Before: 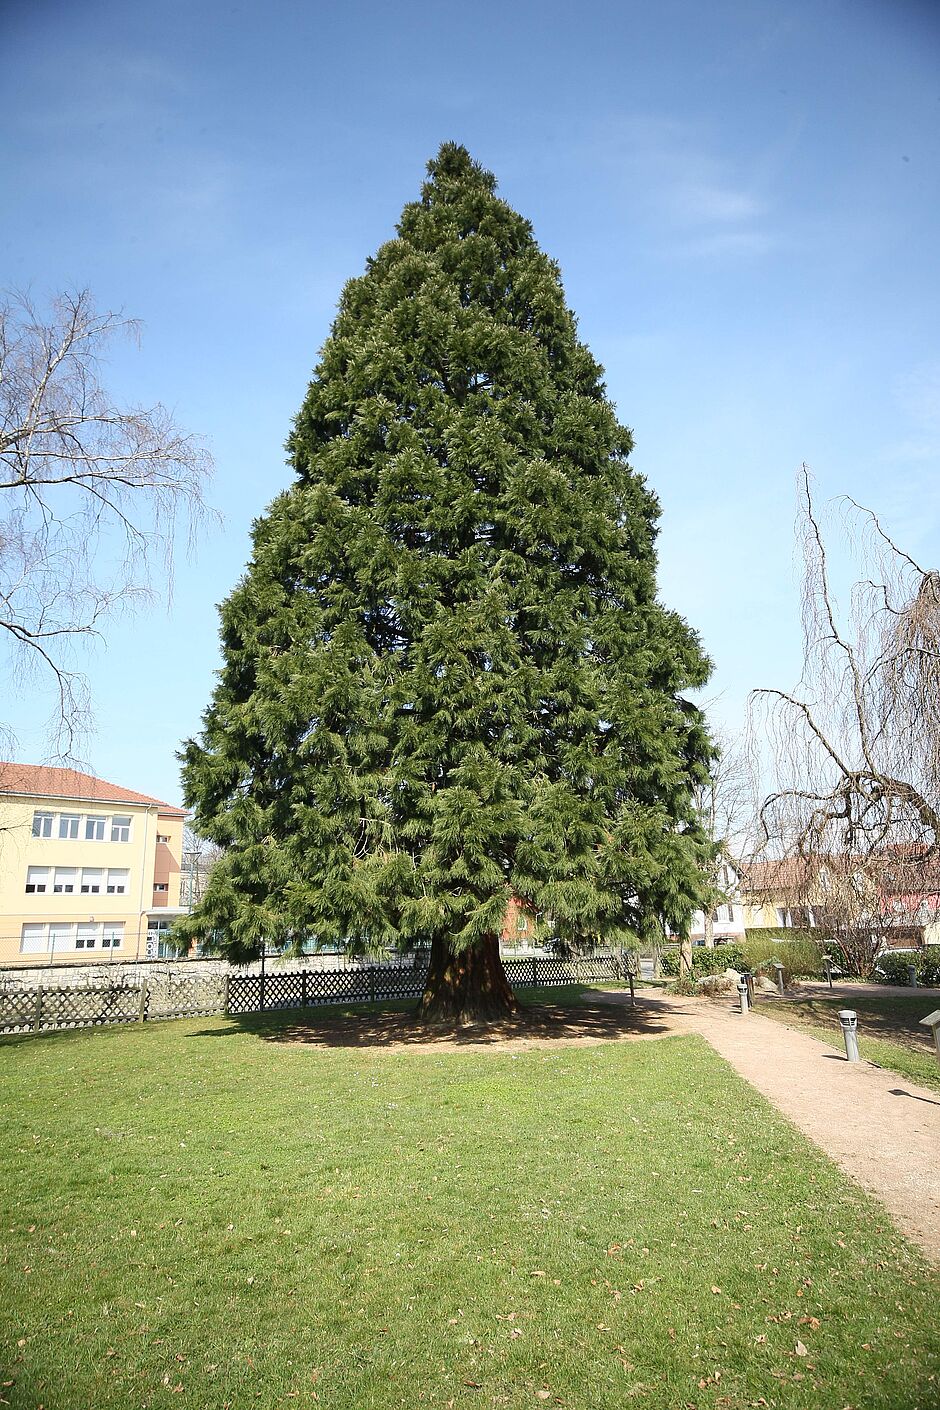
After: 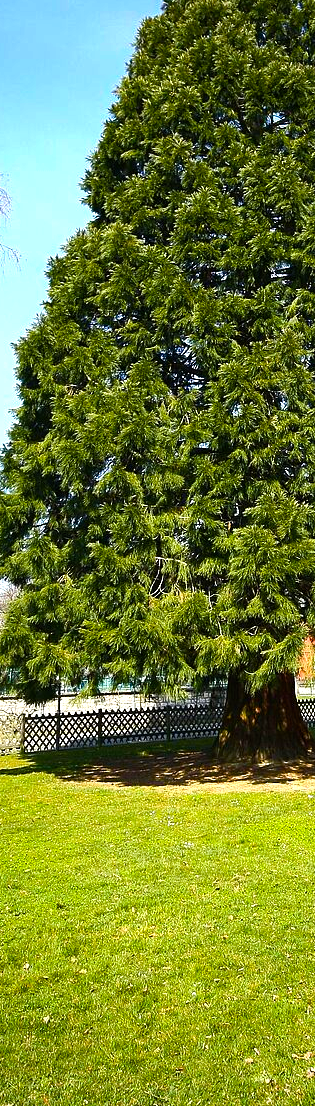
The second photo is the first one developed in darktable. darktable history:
crop and rotate: left 21.77%, top 18.528%, right 44.676%, bottom 2.997%
haze removal: on, module defaults
color balance rgb: linear chroma grading › global chroma 9%, perceptual saturation grading › global saturation 36%, perceptual saturation grading › shadows 35%, perceptual brilliance grading › global brilliance 15%, perceptual brilliance grading › shadows -35%, global vibrance 15%
